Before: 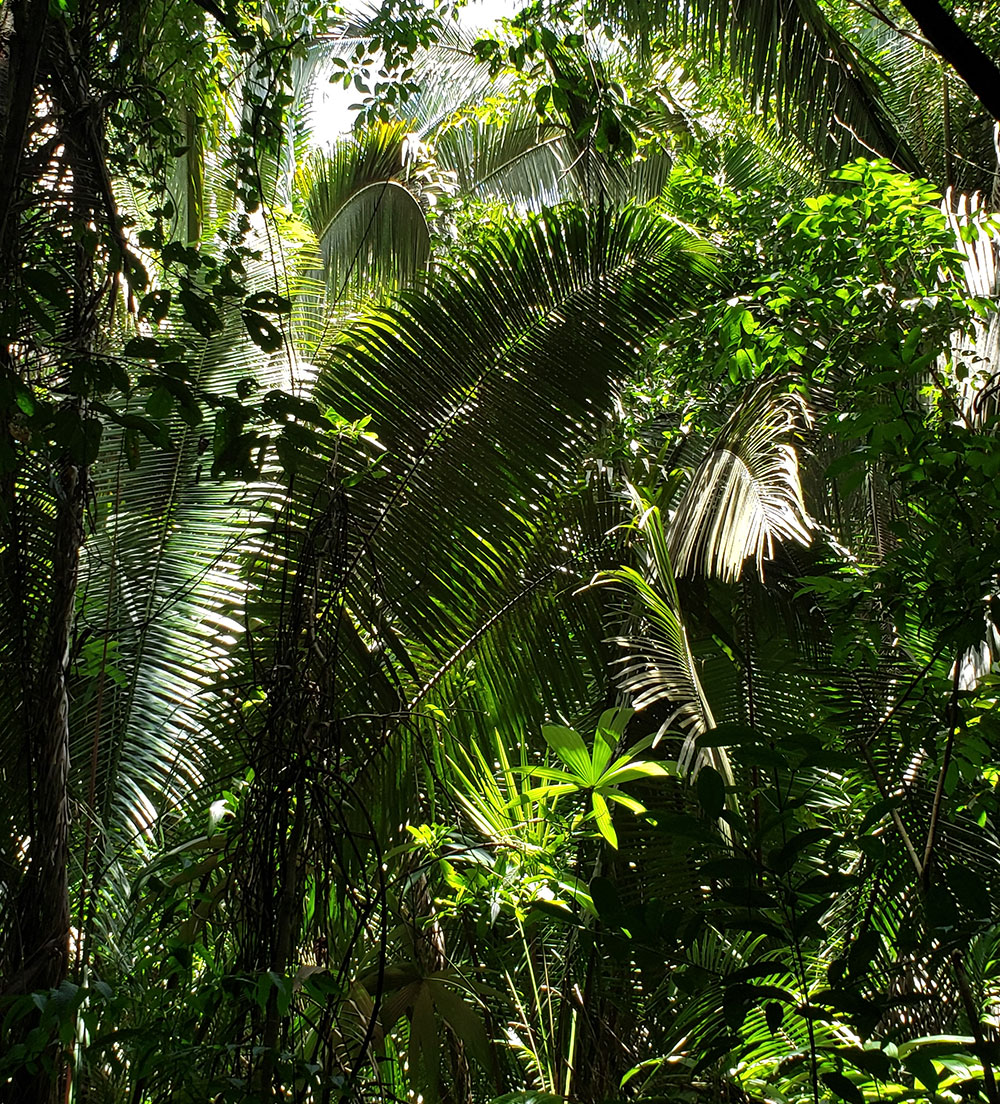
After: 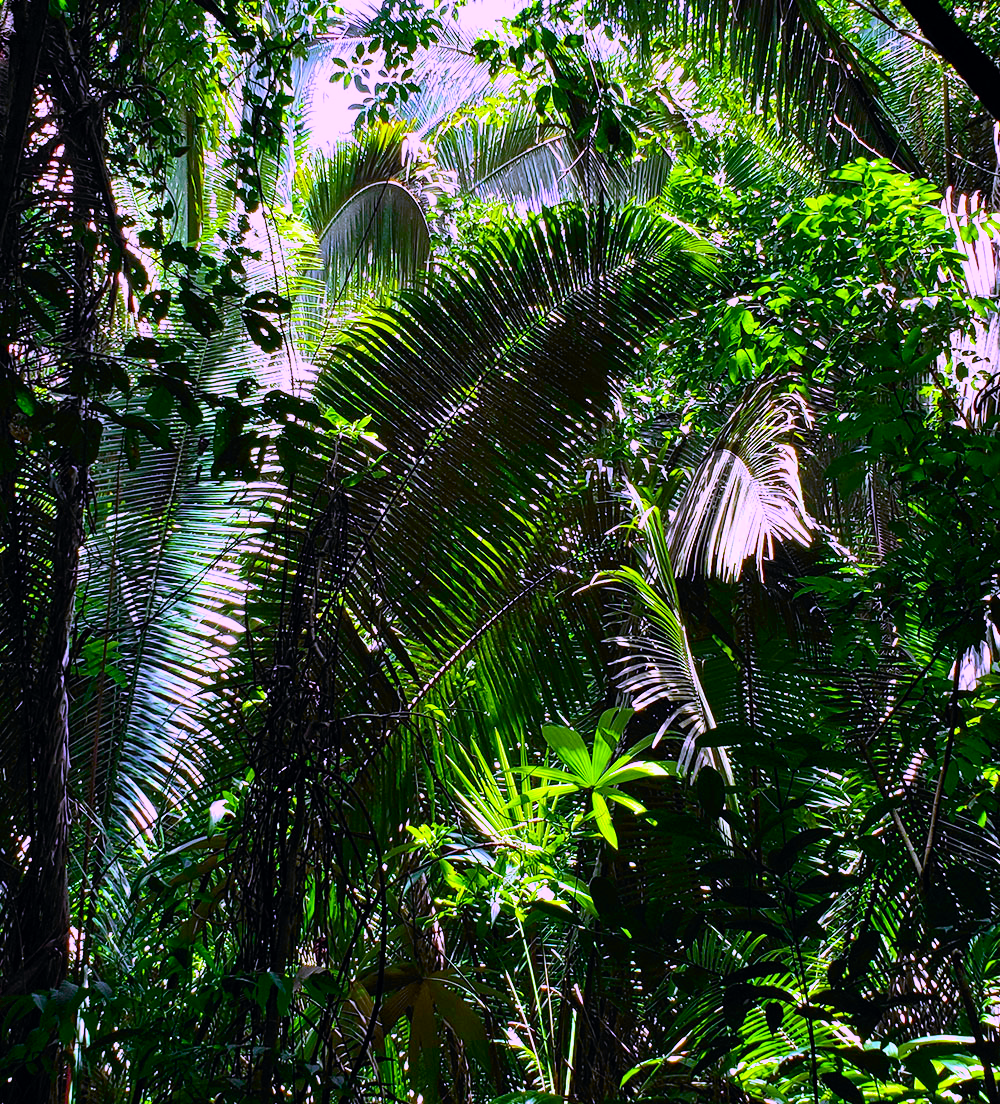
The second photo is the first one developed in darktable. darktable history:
color balance rgb: perceptual saturation grading › global saturation 25%, global vibrance 20%
tone curve: curves: ch0 [(0, 0) (0.071, 0.047) (0.266, 0.26) (0.491, 0.552) (0.753, 0.818) (1, 0.983)]; ch1 [(0, 0) (0.346, 0.307) (0.408, 0.369) (0.463, 0.443) (0.482, 0.493) (0.502, 0.5) (0.517, 0.518) (0.546, 0.576) (0.588, 0.643) (0.651, 0.709) (1, 1)]; ch2 [(0, 0) (0.346, 0.34) (0.434, 0.46) (0.485, 0.494) (0.5, 0.494) (0.517, 0.503) (0.535, 0.545) (0.583, 0.624) (0.625, 0.678) (1, 1)], color space Lab, independent channels, preserve colors none
white balance: red 0.98, blue 1.61
